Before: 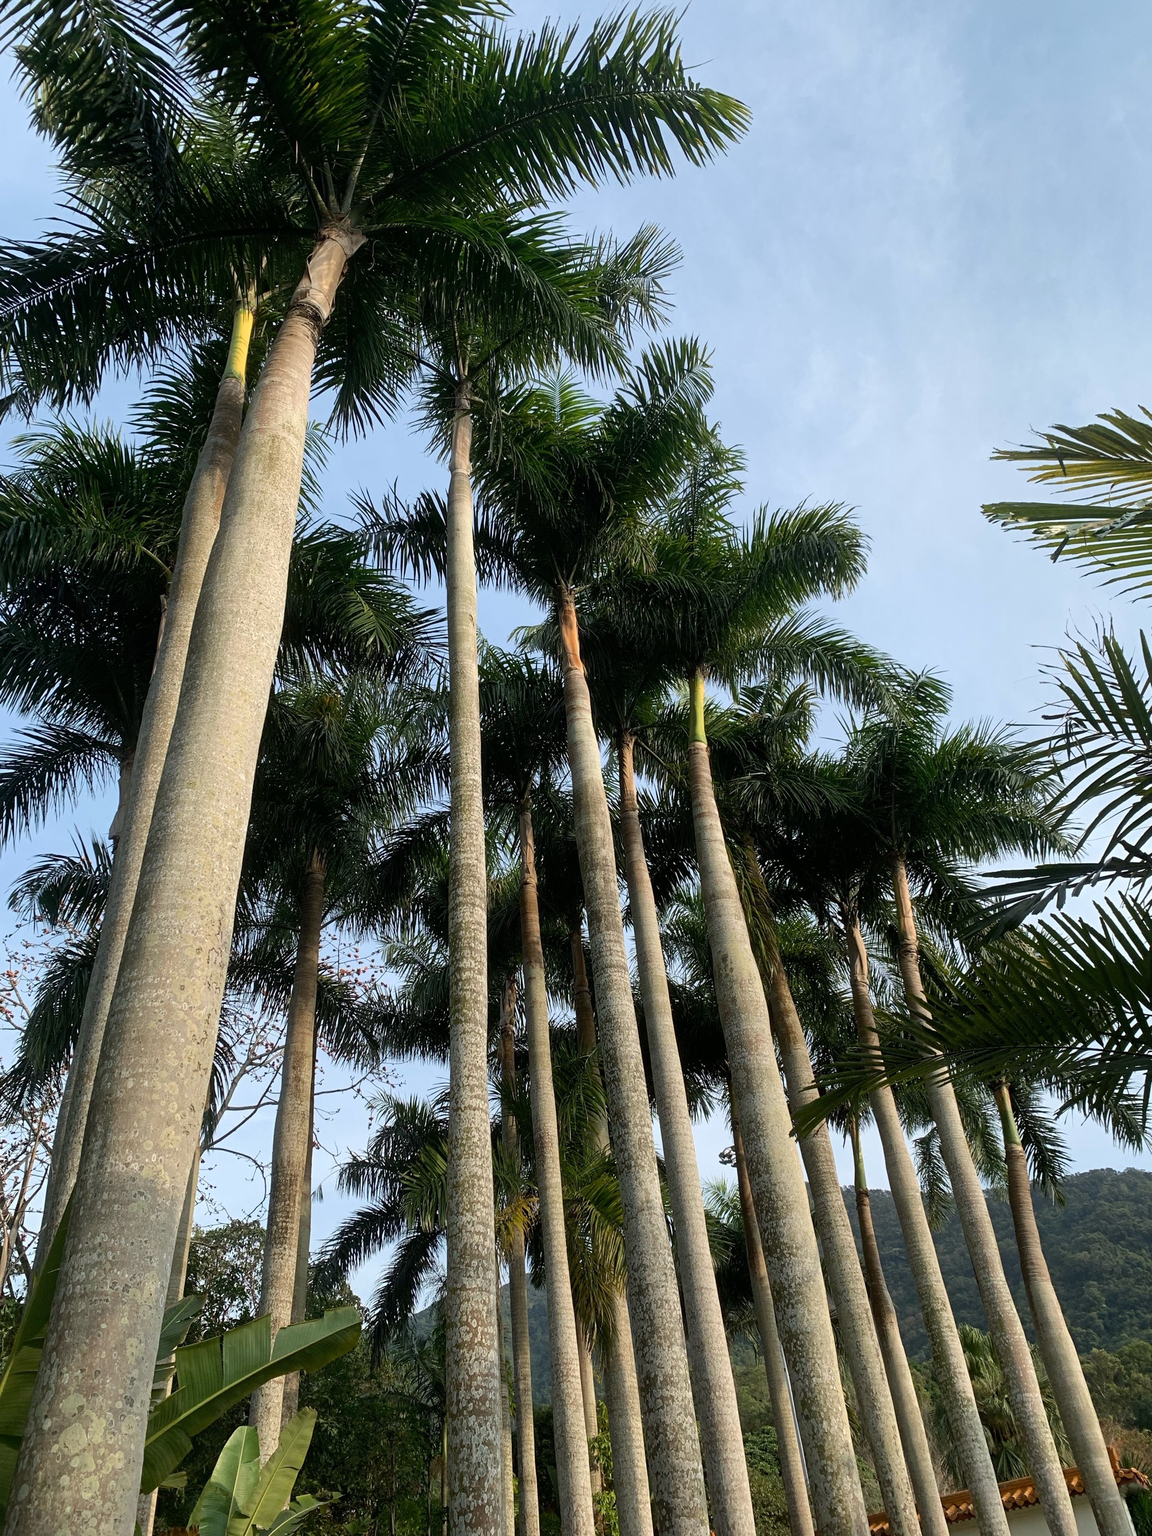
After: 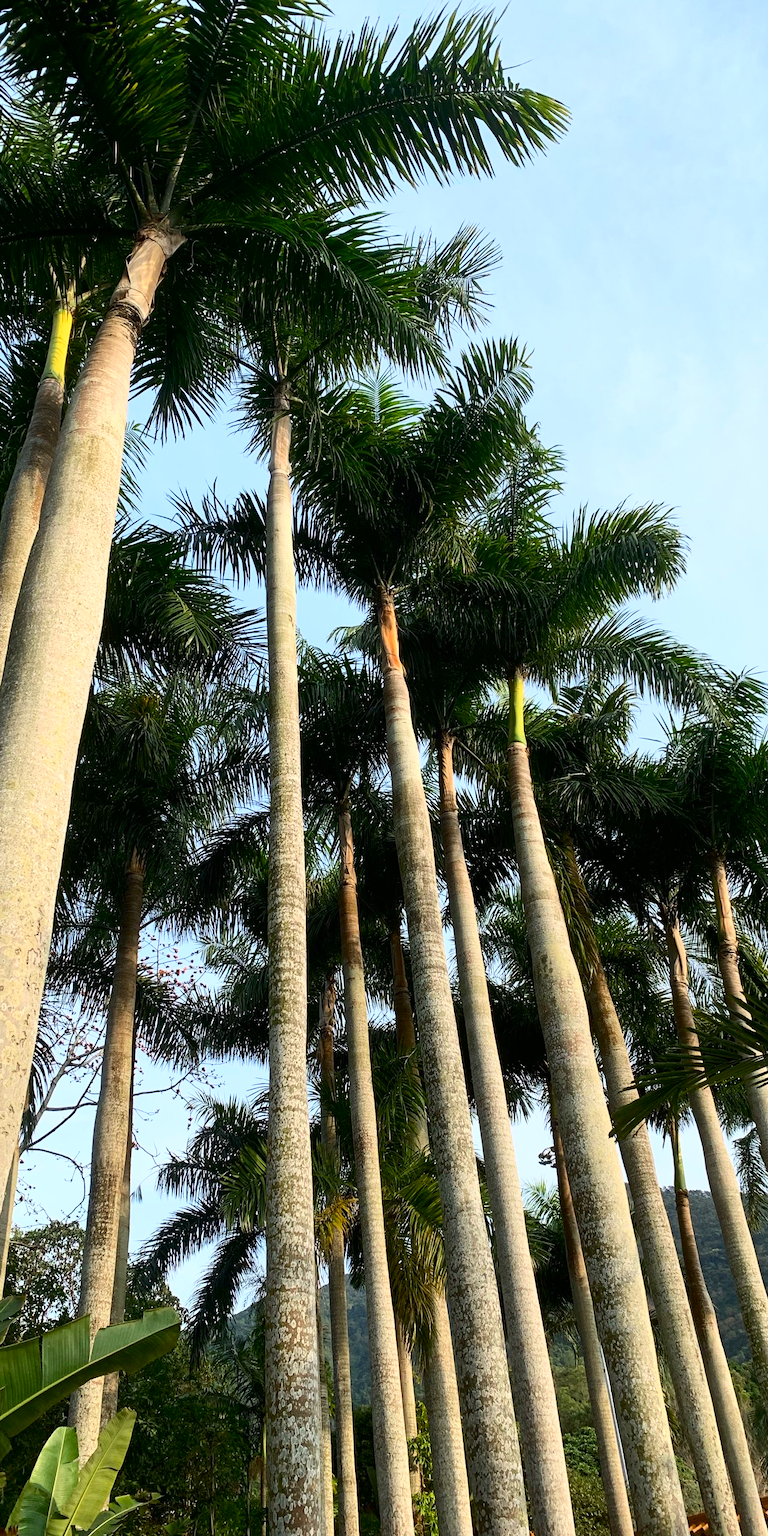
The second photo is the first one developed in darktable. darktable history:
base curve: curves: ch0 [(0, 0) (0.666, 0.806) (1, 1)]
contrast brightness saturation: contrast 0.18, saturation 0.3
crop and rotate: left 15.754%, right 17.579%
